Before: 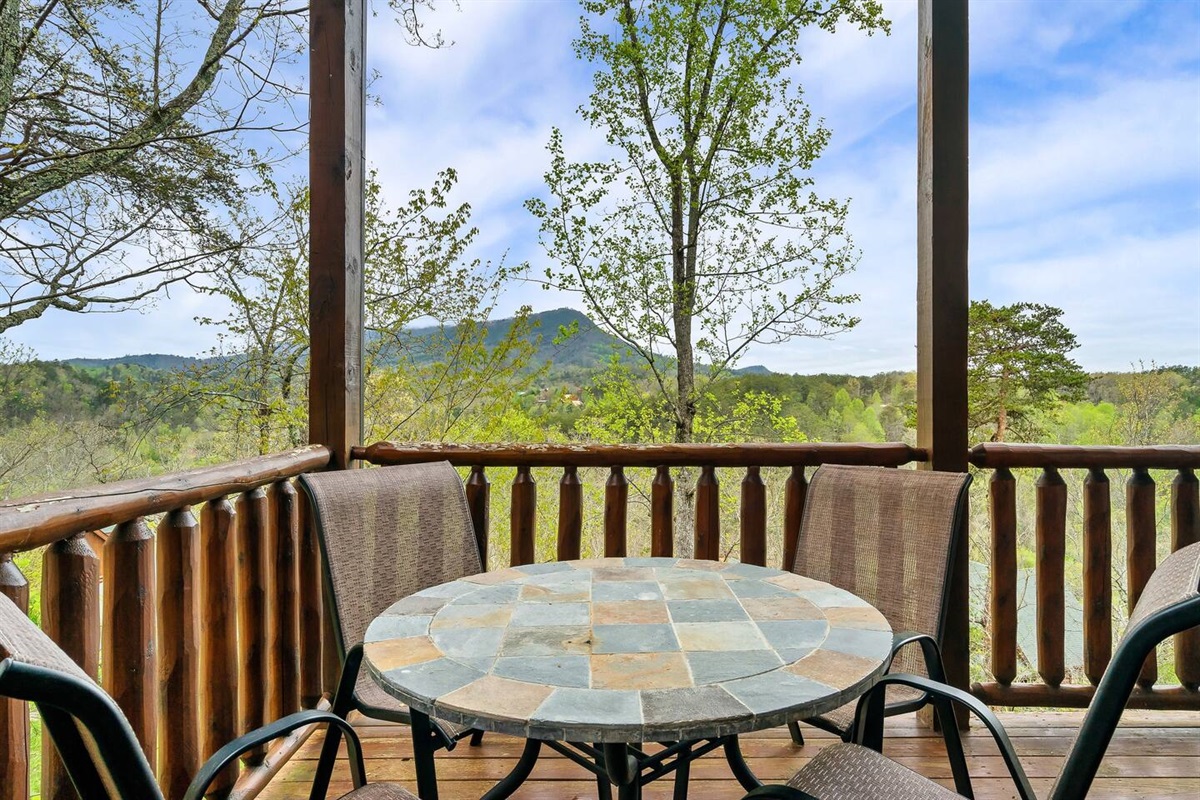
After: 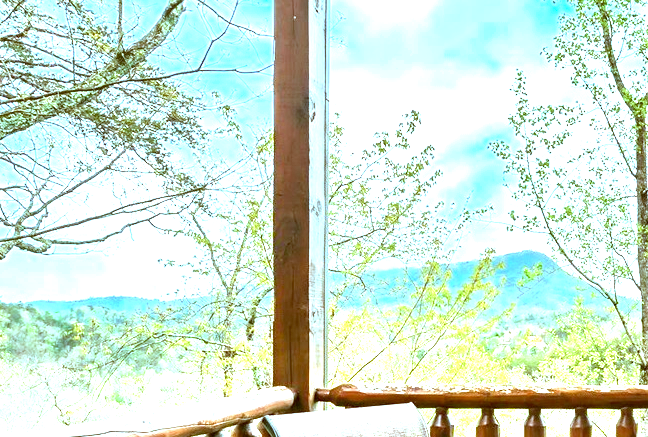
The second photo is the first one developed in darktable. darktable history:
color correction: highlights a* -14.31, highlights b* -16.96, shadows a* 10.47, shadows b* 29.8
crop and rotate: left 3.021%, top 7.38%, right 42.917%, bottom 37.88%
exposure: exposure 2.266 EV, compensate exposure bias true, compensate highlight preservation false
